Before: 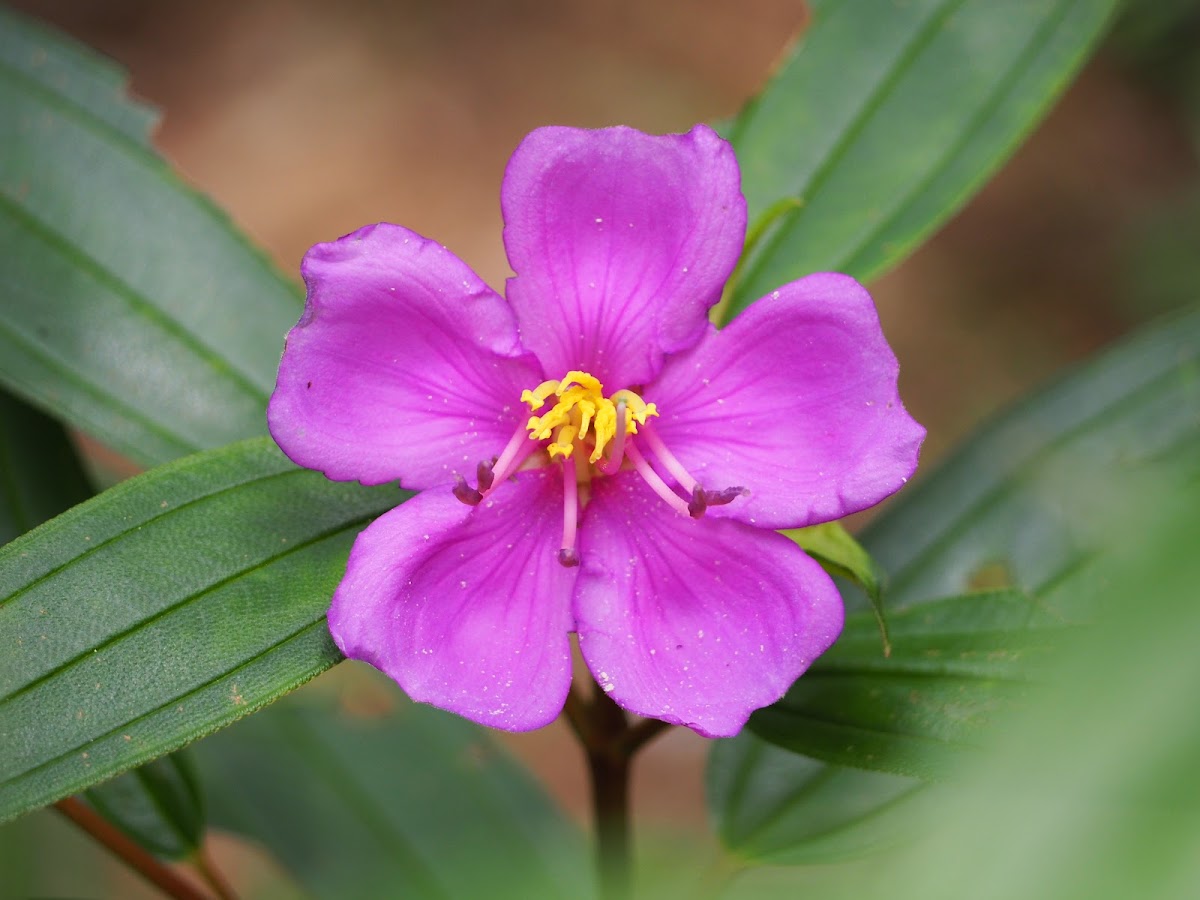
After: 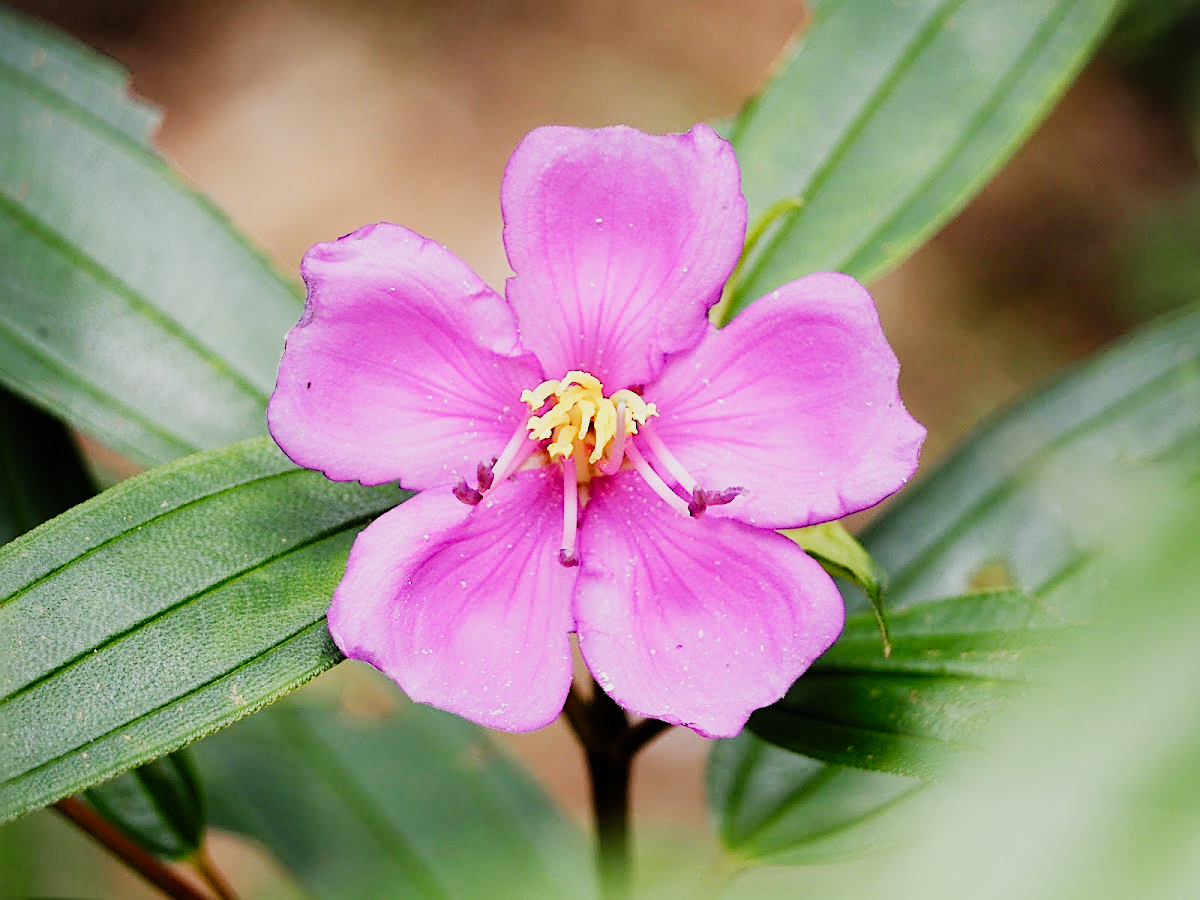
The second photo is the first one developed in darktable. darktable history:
sharpen: on, module defaults
filmic rgb: black relative exposure -7.09 EV, white relative exposure 5.37 EV, threshold 2.99 EV, hardness 3.02, add noise in highlights 0, preserve chrominance no, color science v4 (2020), enable highlight reconstruction true
tone equalizer: -8 EV -0.771 EV, -7 EV -0.689 EV, -6 EV -0.635 EV, -5 EV -0.385 EV, -3 EV 0.366 EV, -2 EV 0.6 EV, -1 EV 0.692 EV, +0 EV 0.778 EV, edges refinement/feathering 500, mask exposure compensation -1.57 EV, preserve details no
tone curve: curves: ch0 [(0, 0) (0.003, 0.004) (0.011, 0.015) (0.025, 0.033) (0.044, 0.059) (0.069, 0.093) (0.1, 0.133) (0.136, 0.182) (0.177, 0.237) (0.224, 0.3) (0.277, 0.369) (0.335, 0.437) (0.399, 0.511) (0.468, 0.584) (0.543, 0.656) (0.623, 0.729) (0.709, 0.8) (0.801, 0.872) (0.898, 0.935) (1, 1)], preserve colors none
